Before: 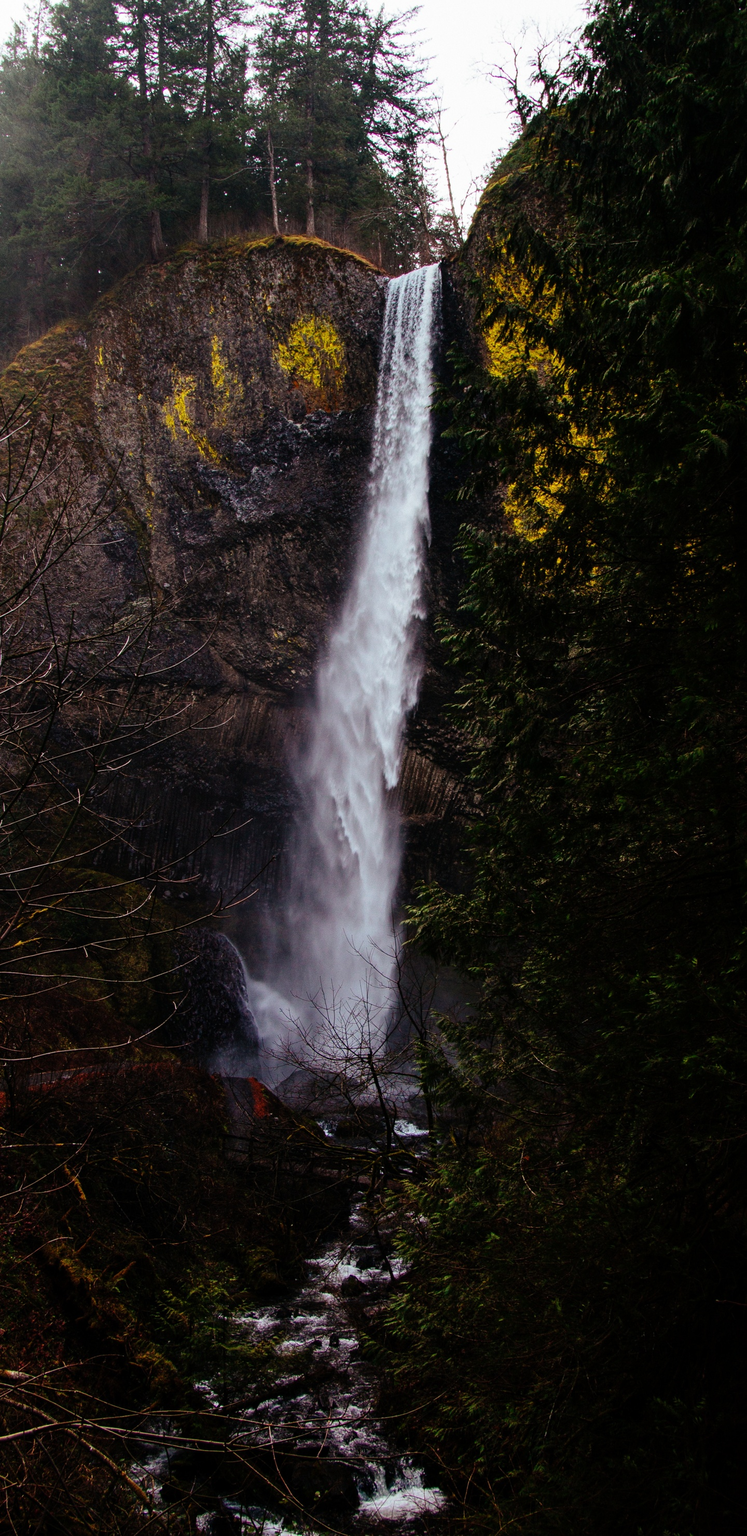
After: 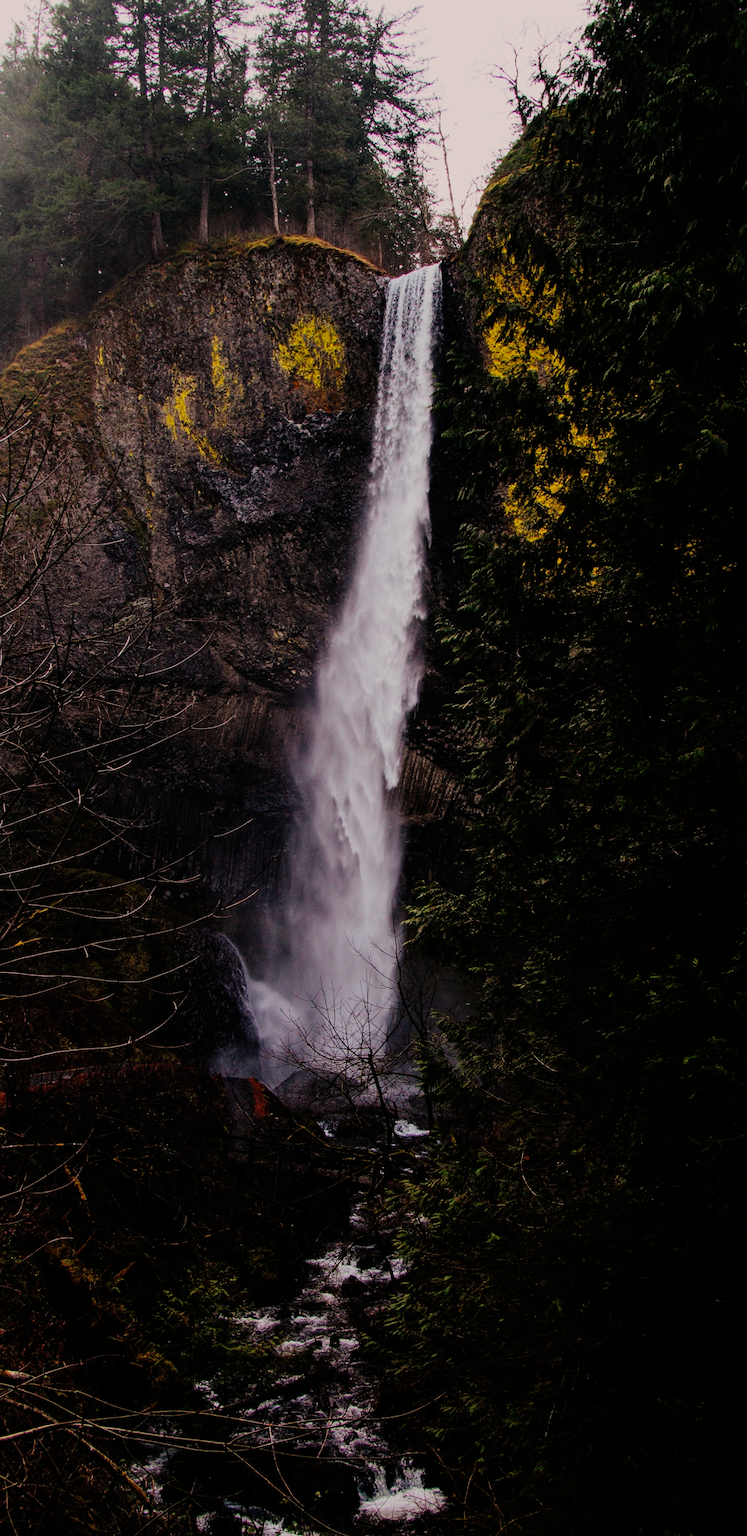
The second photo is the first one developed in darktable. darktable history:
white balance: emerald 1
filmic rgb: black relative exposure -16 EV, white relative exposure 6.12 EV, hardness 5.22
color correction: highlights a* 5.81, highlights b* 4.84
